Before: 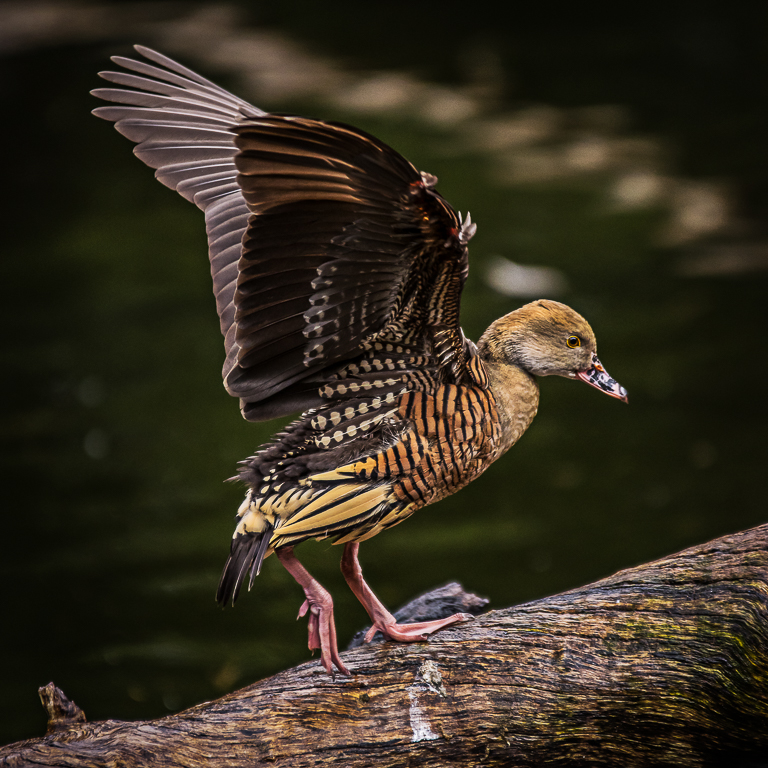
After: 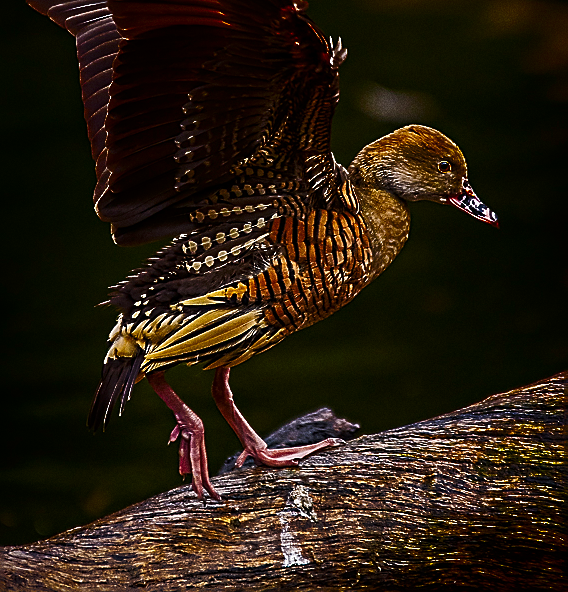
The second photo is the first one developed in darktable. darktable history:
grain: coarseness 0.09 ISO, strength 40%
sharpen: radius 1.4, amount 1.25, threshold 0.7
crop: left 16.871%, top 22.857%, right 9.116%
shadows and highlights: shadows -90, highlights 90, soften with gaussian
